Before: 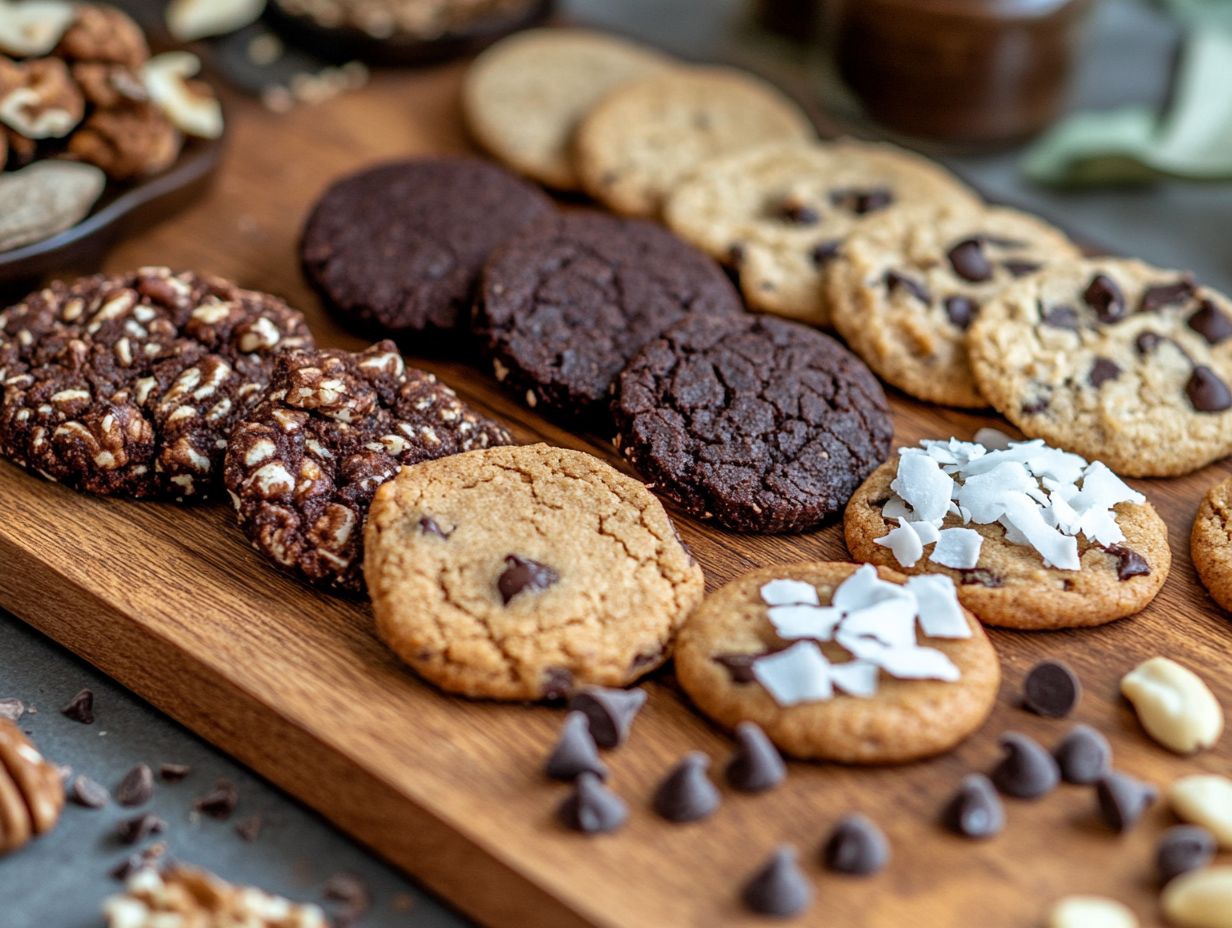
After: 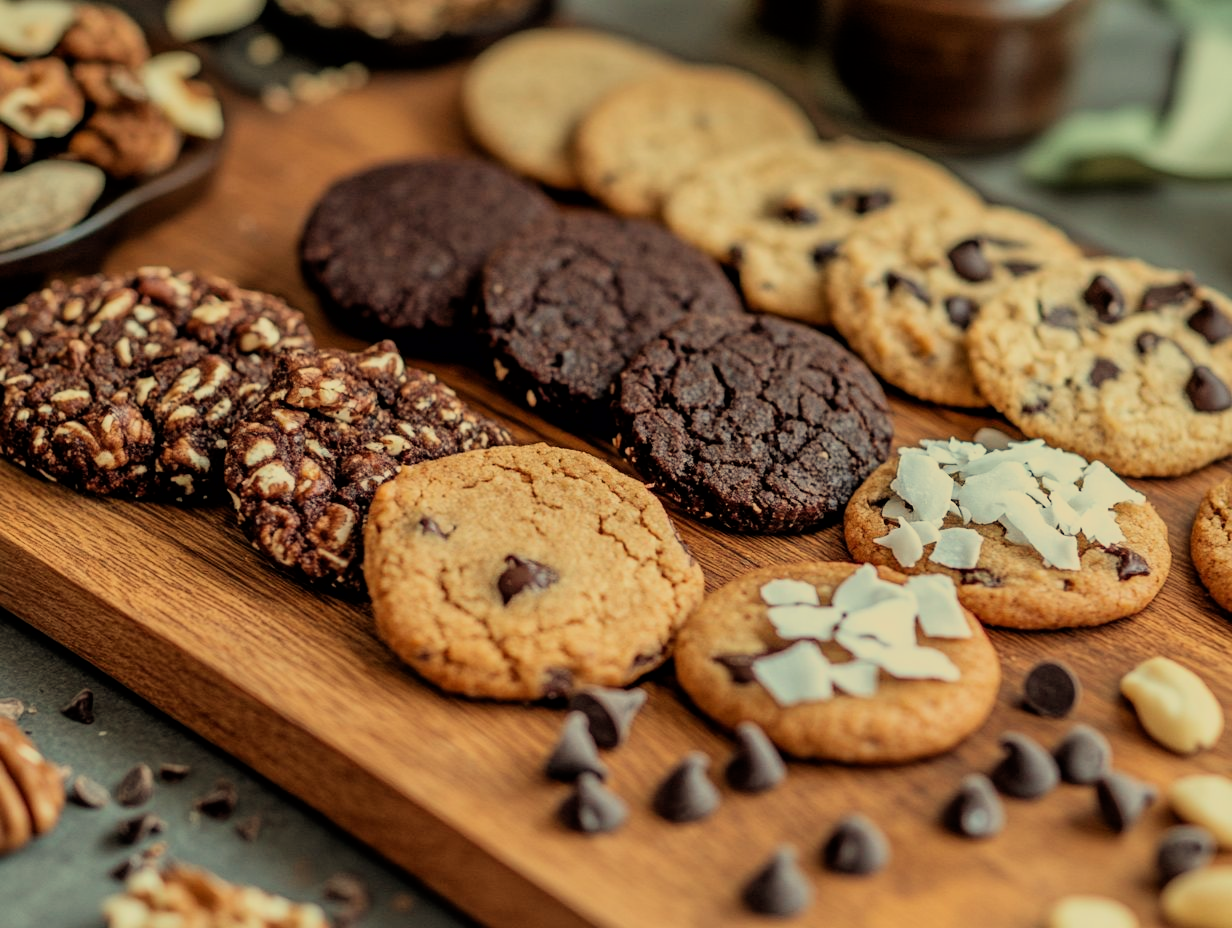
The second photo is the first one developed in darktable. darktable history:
filmic rgb: black relative exposure -7.65 EV, white relative exposure 4.56 EV, hardness 3.61, color science v6 (2022)
white balance: red 1.08, blue 0.791
